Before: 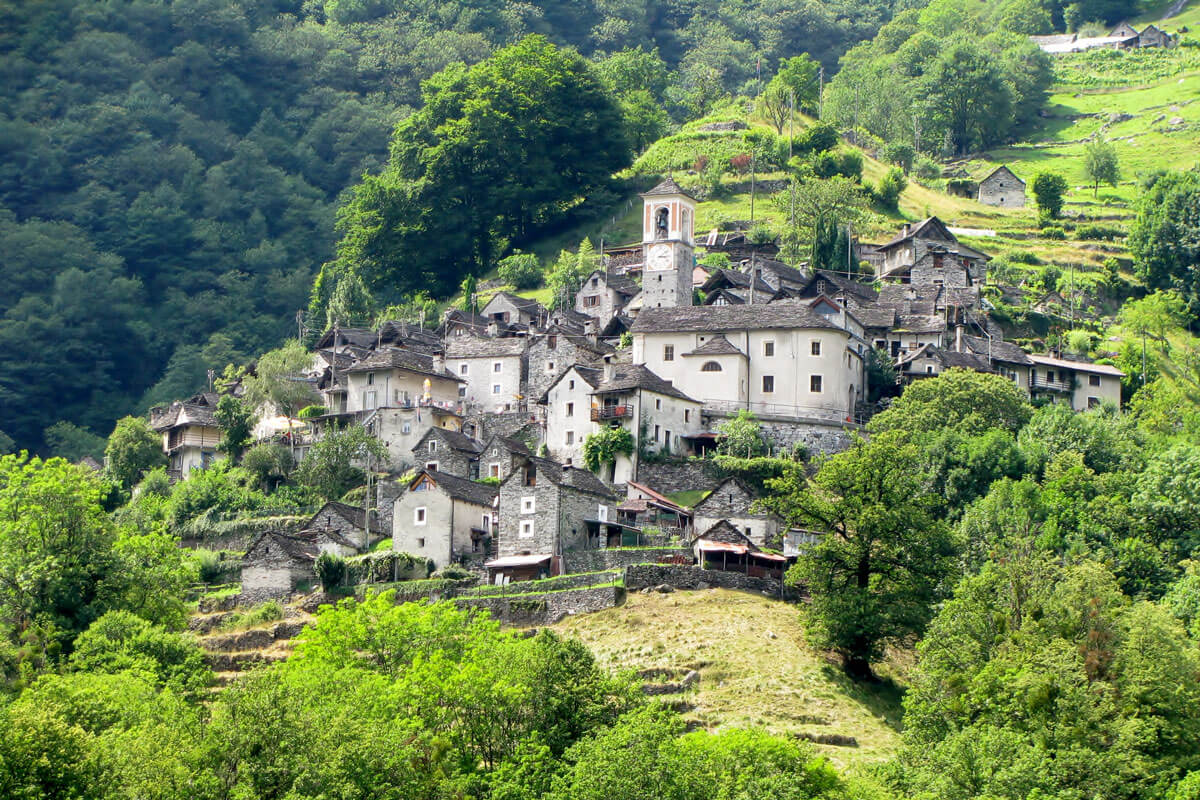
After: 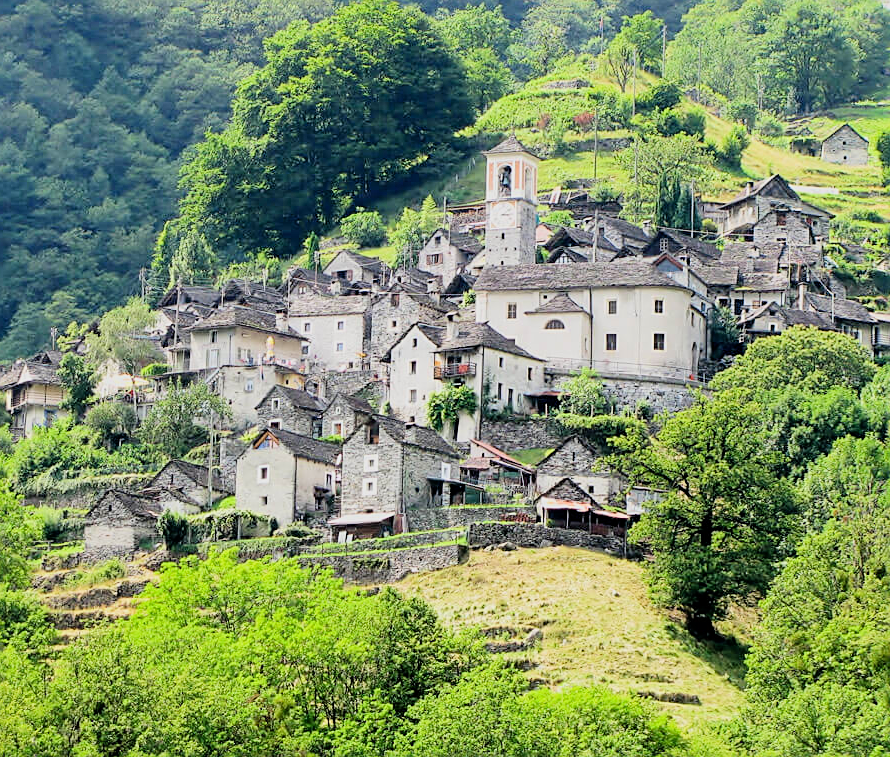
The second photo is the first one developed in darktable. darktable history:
exposure: exposure 0.77 EV, compensate highlight preservation false
filmic rgb: black relative exposure -7.15 EV, white relative exposure 5.36 EV, hardness 3.02, color science v6 (2022)
sharpen: on, module defaults
shadows and highlights: shadows 75, highlights -25, soften with gaussian
crop and rotate: left 13.15%, top 5.251%, right 12.609%
